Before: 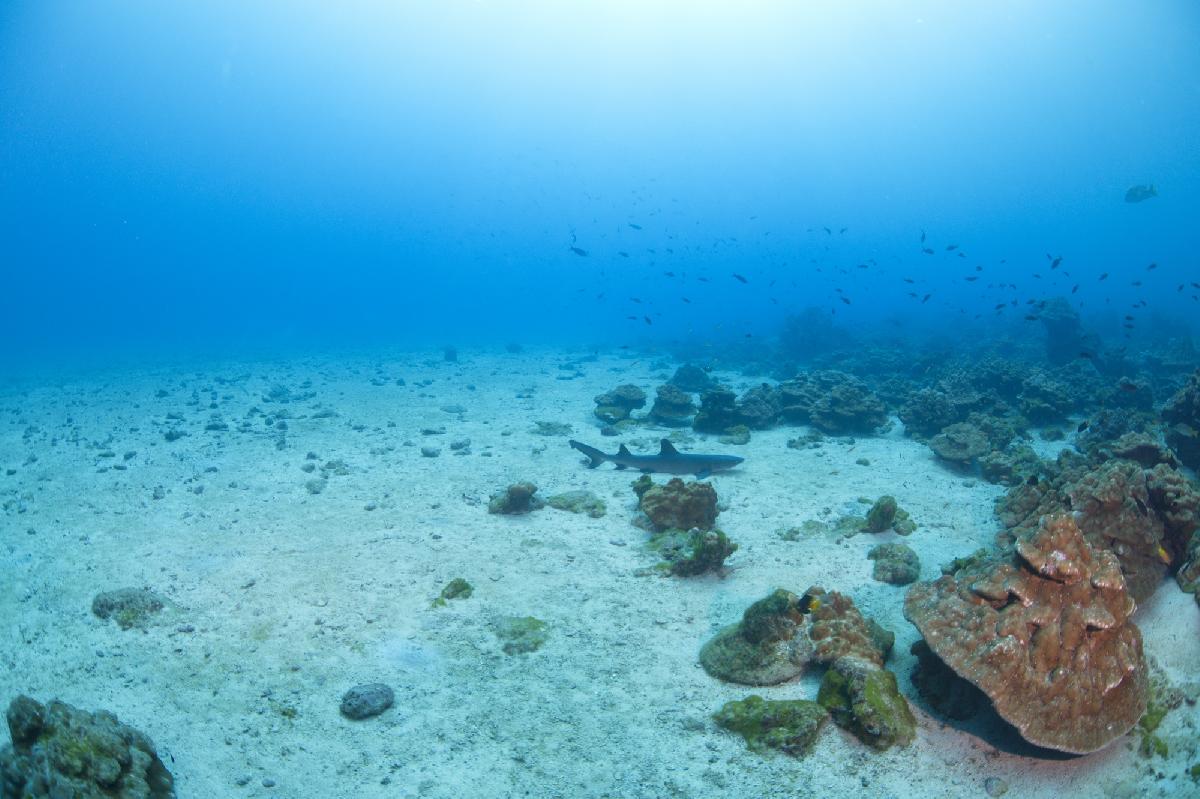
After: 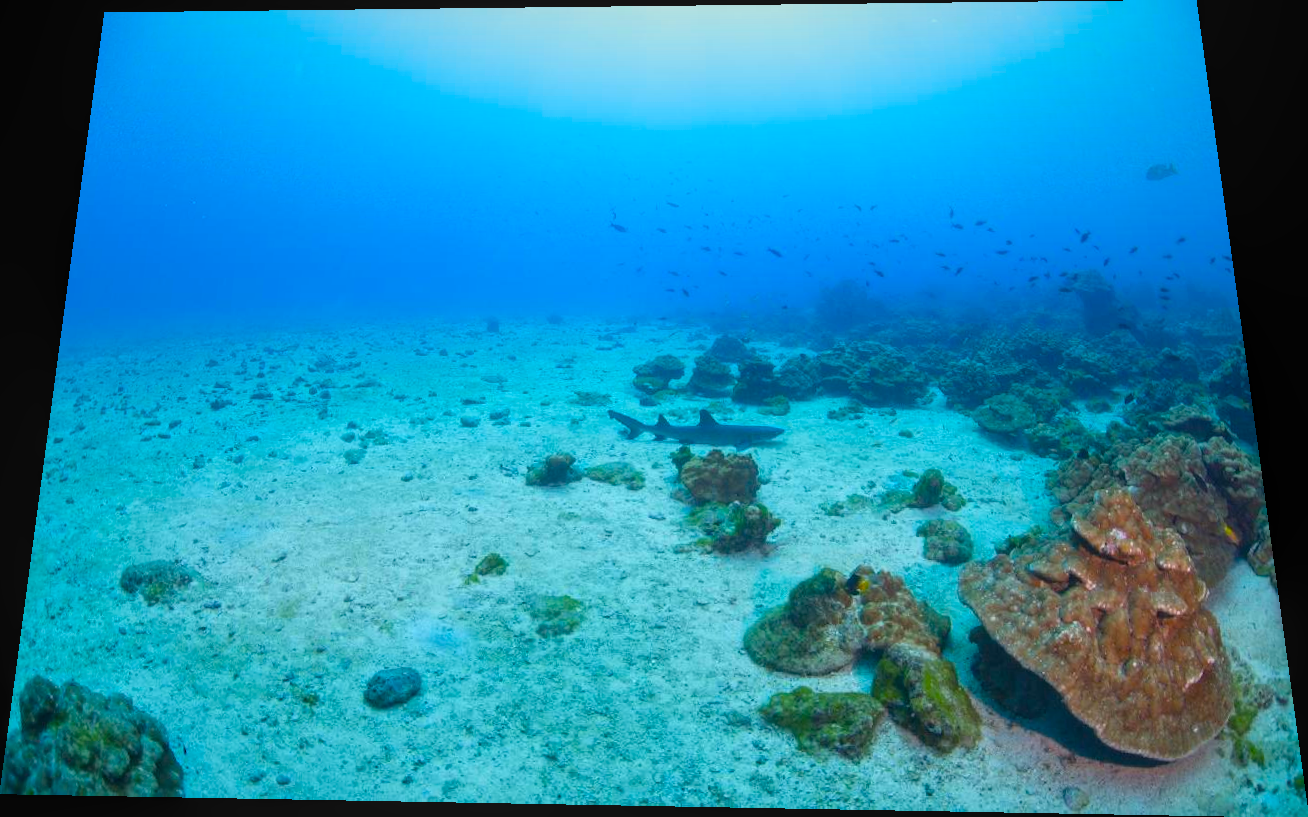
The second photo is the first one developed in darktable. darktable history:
color balance rgb: linear chroma grading › global chroma 15%, perceptual saturation grading › global saturation 30%
local contrast: detail 110%
rotate and perspective: rotation 0.128°, lens shift (vertical) -0.181, lens shift (horizontal) -0.044, shear 0.001, automatic cropping off
